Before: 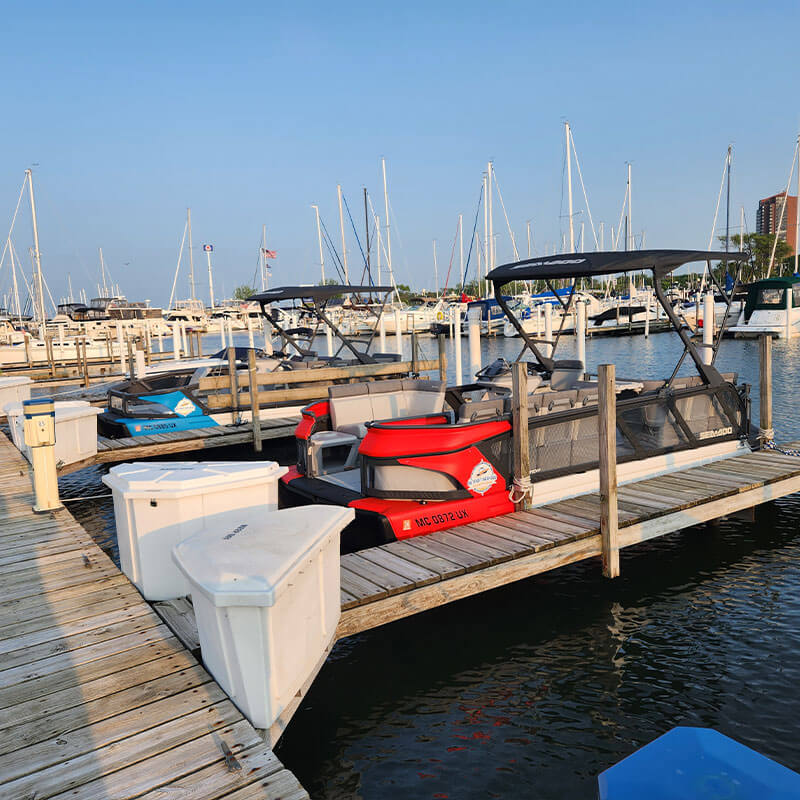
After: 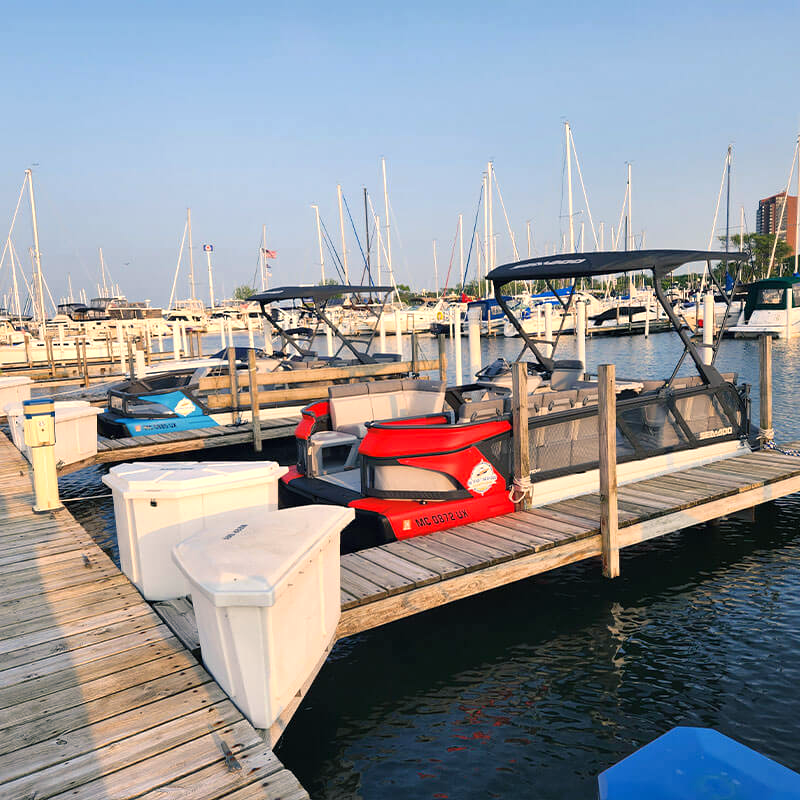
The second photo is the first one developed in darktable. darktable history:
color balance rgb: shadows lift › chroma 5.41%, shadows lift › hue 240°, highlights gain › chroma 3.74%, highlights gain › hue 60°, saturation formula JzAzBz (2021)
exposure: exposure 0.367 EV, compensate highlight preservation false
